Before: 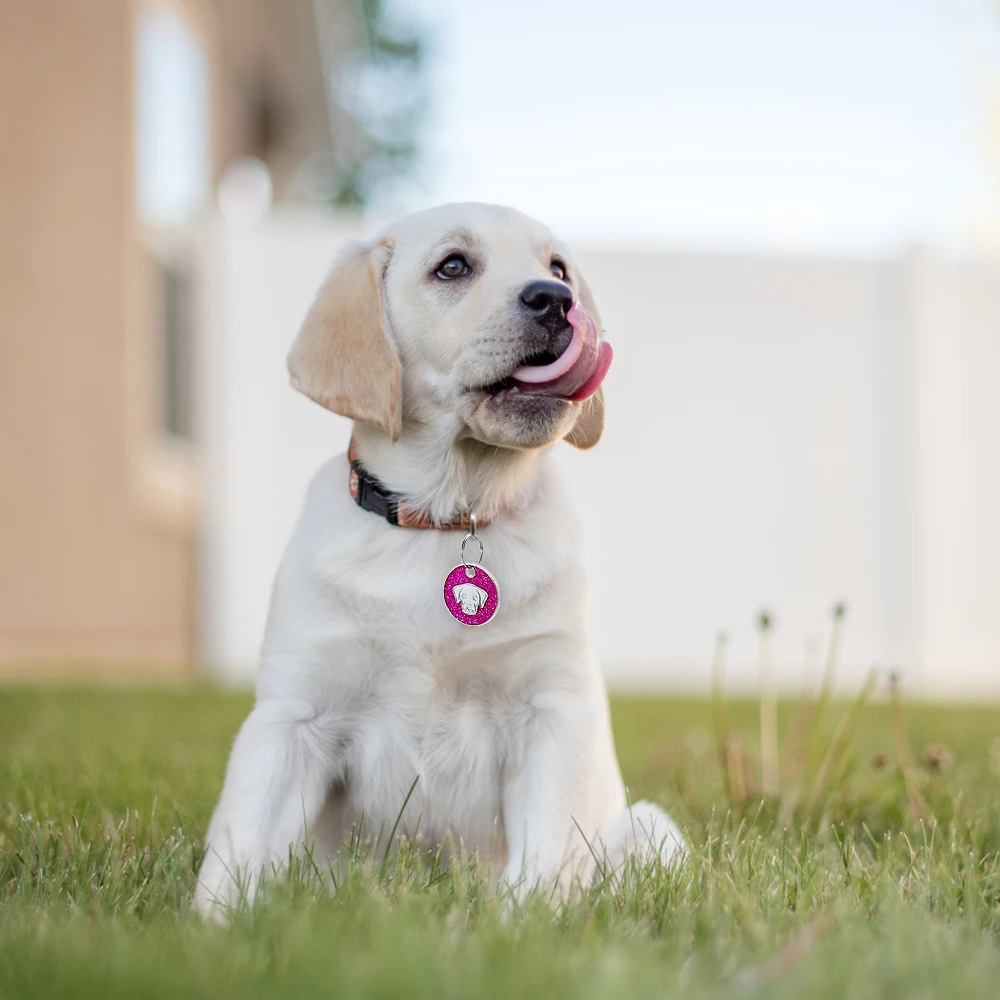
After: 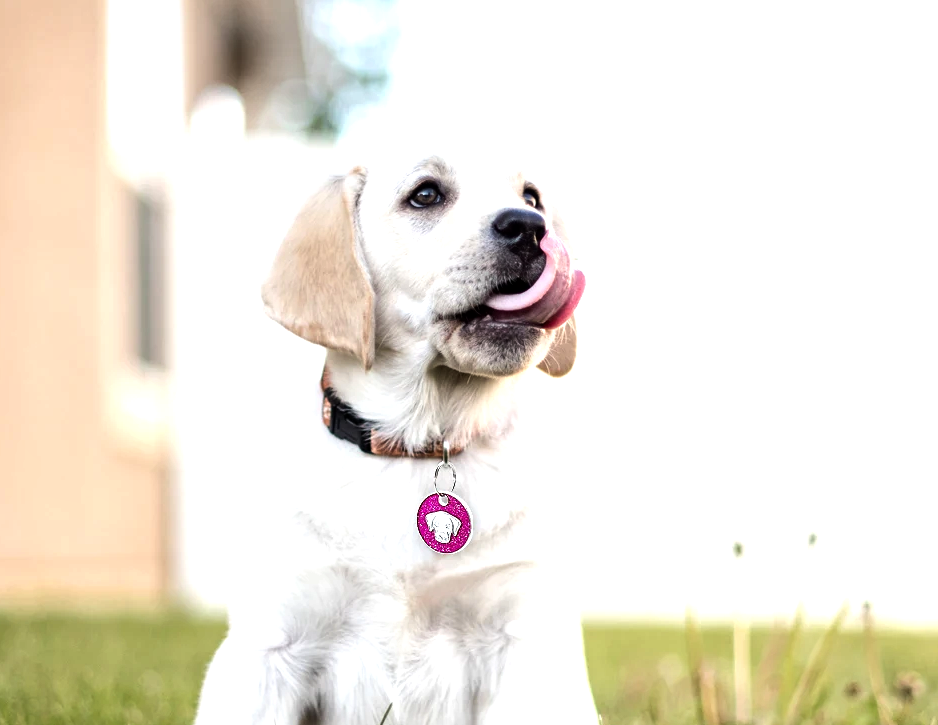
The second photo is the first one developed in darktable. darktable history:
local contrast: mode bilateral grid, contrast 20, coarseness 50, detail 120%, midtone range 0.2
crop: left 2.737%, top 7.287%, right 3.421%, bottom 20.179%
tone equalizer: -8 EV -1.08 EV, -7 EV -1.01 EV, -6 EV -0.867 EV, -5 EV -0.578 EV, -3 EV 0.578 EV, -2 EV 0.867 EV, -1 EV 1.01 EV, +0 EV 1.08 EV, edges refinement/feathering 500, mask exposure compensation -1.57 EV, preserve details no
